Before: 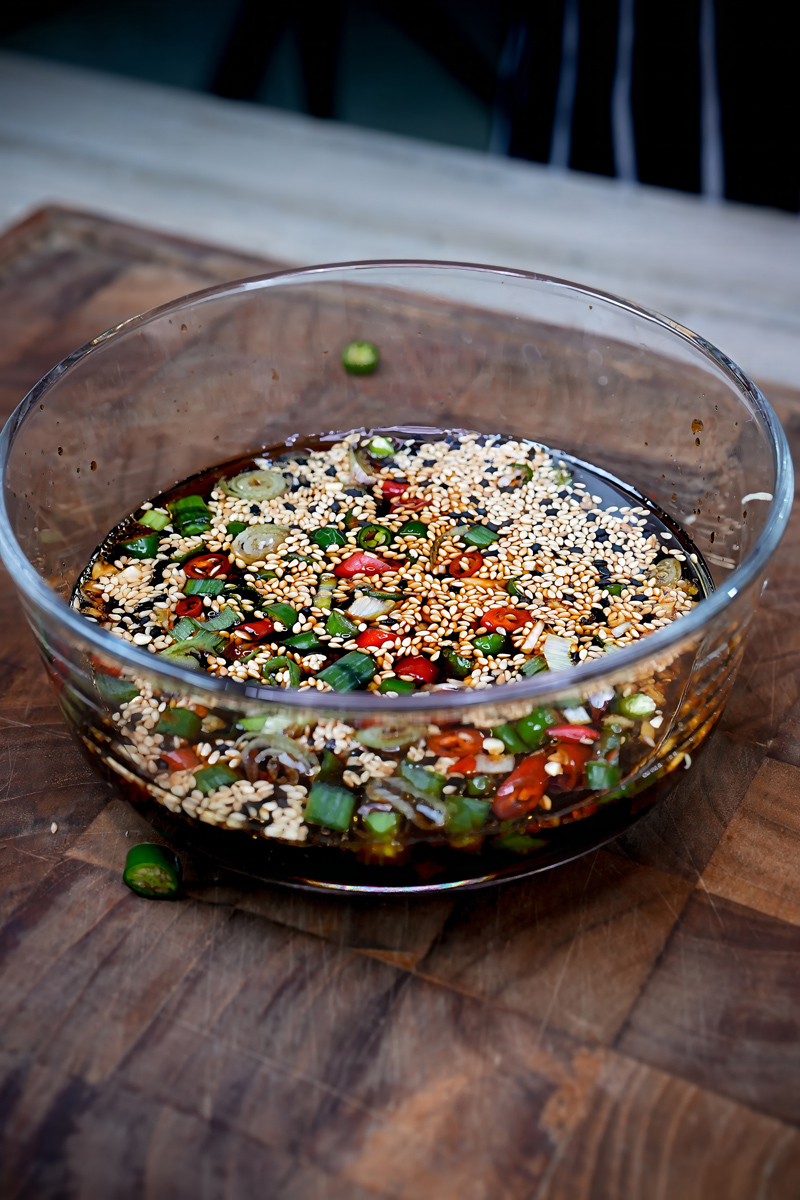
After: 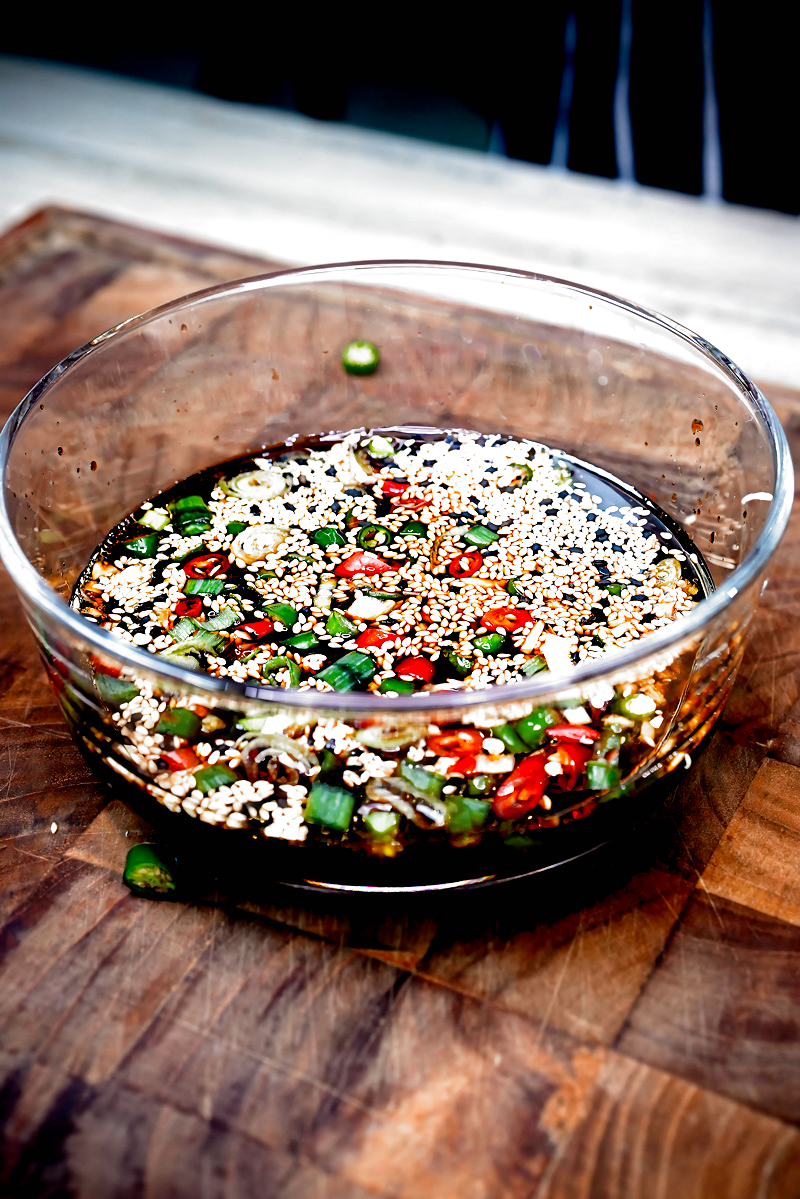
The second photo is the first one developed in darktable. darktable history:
exposure: black level correction 0.008, exposure 0.979 EV, compensate highlight preservation false
crop: bottom 0.071%
filmic rgb: black relative exposure -8.2 EV, white relative exposure 2.2 EV, threshold 3 EV, hardness 7.11, latitude 75%, contrast 1.325, highlights saturation mix -2%, shadows ↔ highlights balance 30%, preserve chrominance no, color science v5 (2021), contrast in shadows safe, contrast in highlights safe, enable highlight reconstruction true
white balance: red 1.045, blue 0.932
